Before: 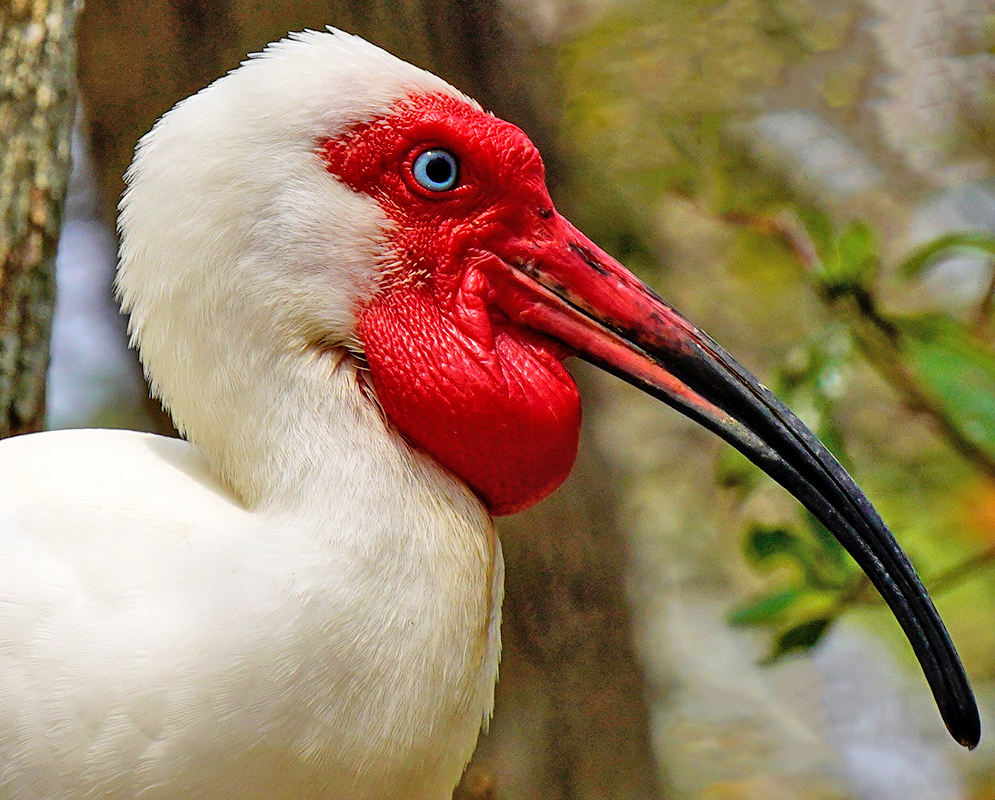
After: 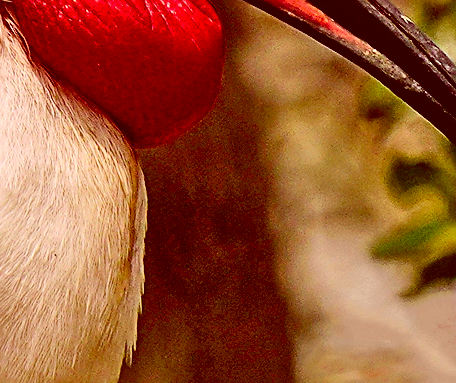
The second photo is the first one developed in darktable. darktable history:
exposure: exposure -0.002 EV, compensate highlight preservation false
crop: left 35.951%, top 46.034%, right 18.214%, bottom 6.037%
sharpen: on, module defaults
contrast brightness saturation: contrast 0.208, brightness -0.105, saturation 0.211
color correction: highlights a* 9.39, highlights b* 8.9, shadows a* 39.46, shadows b* 39.49, saturation 0.81
